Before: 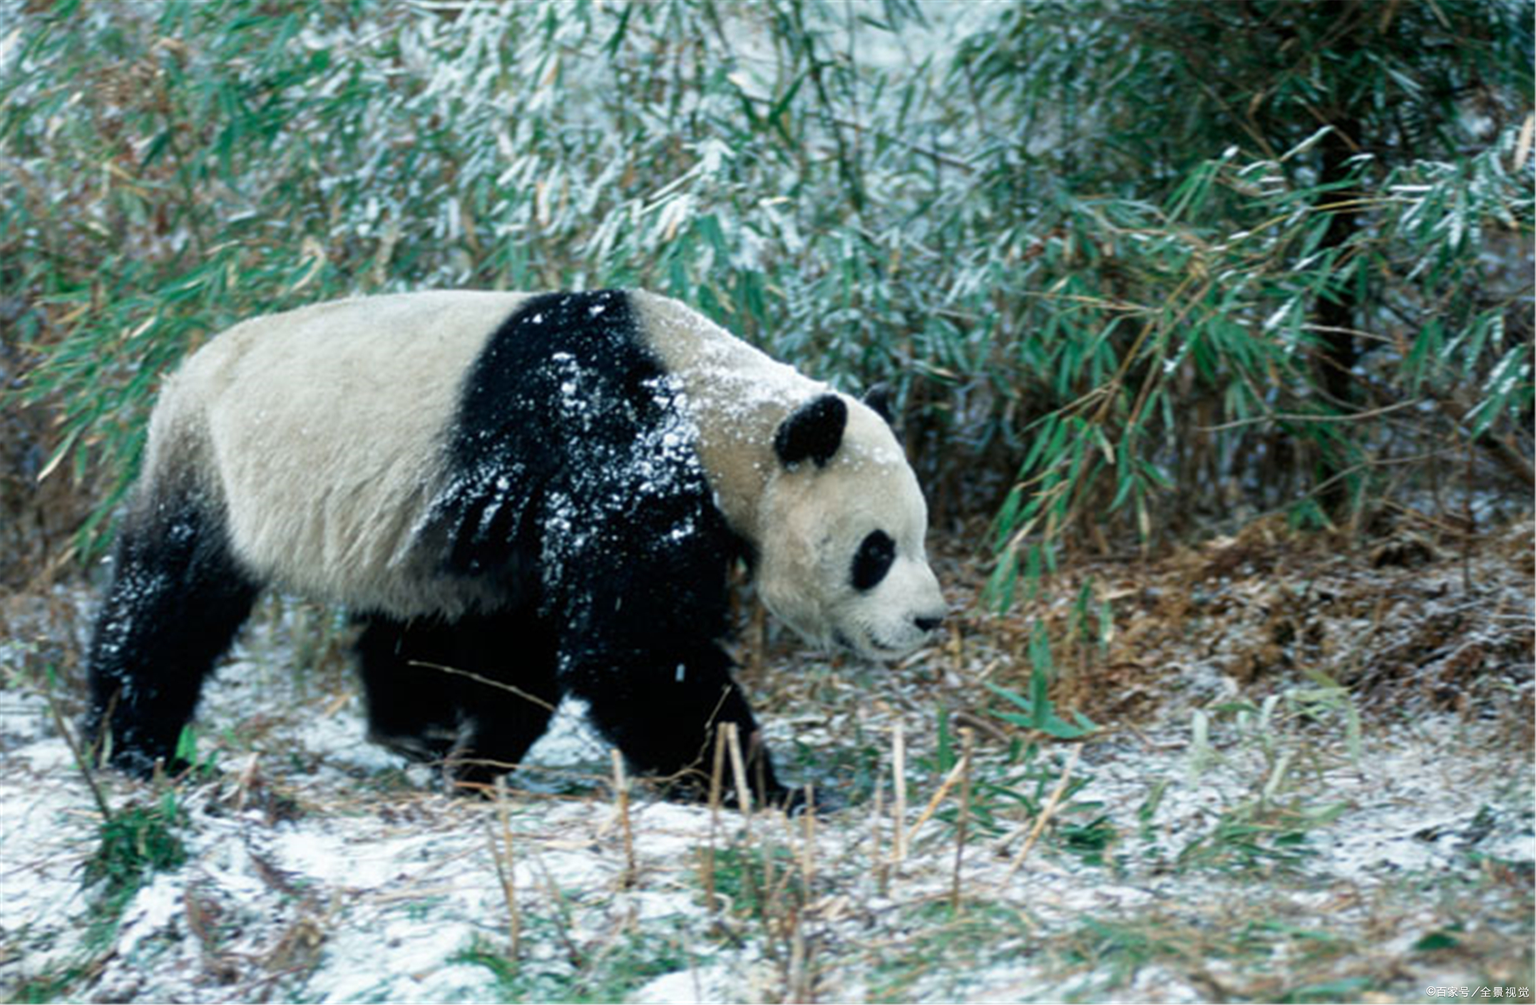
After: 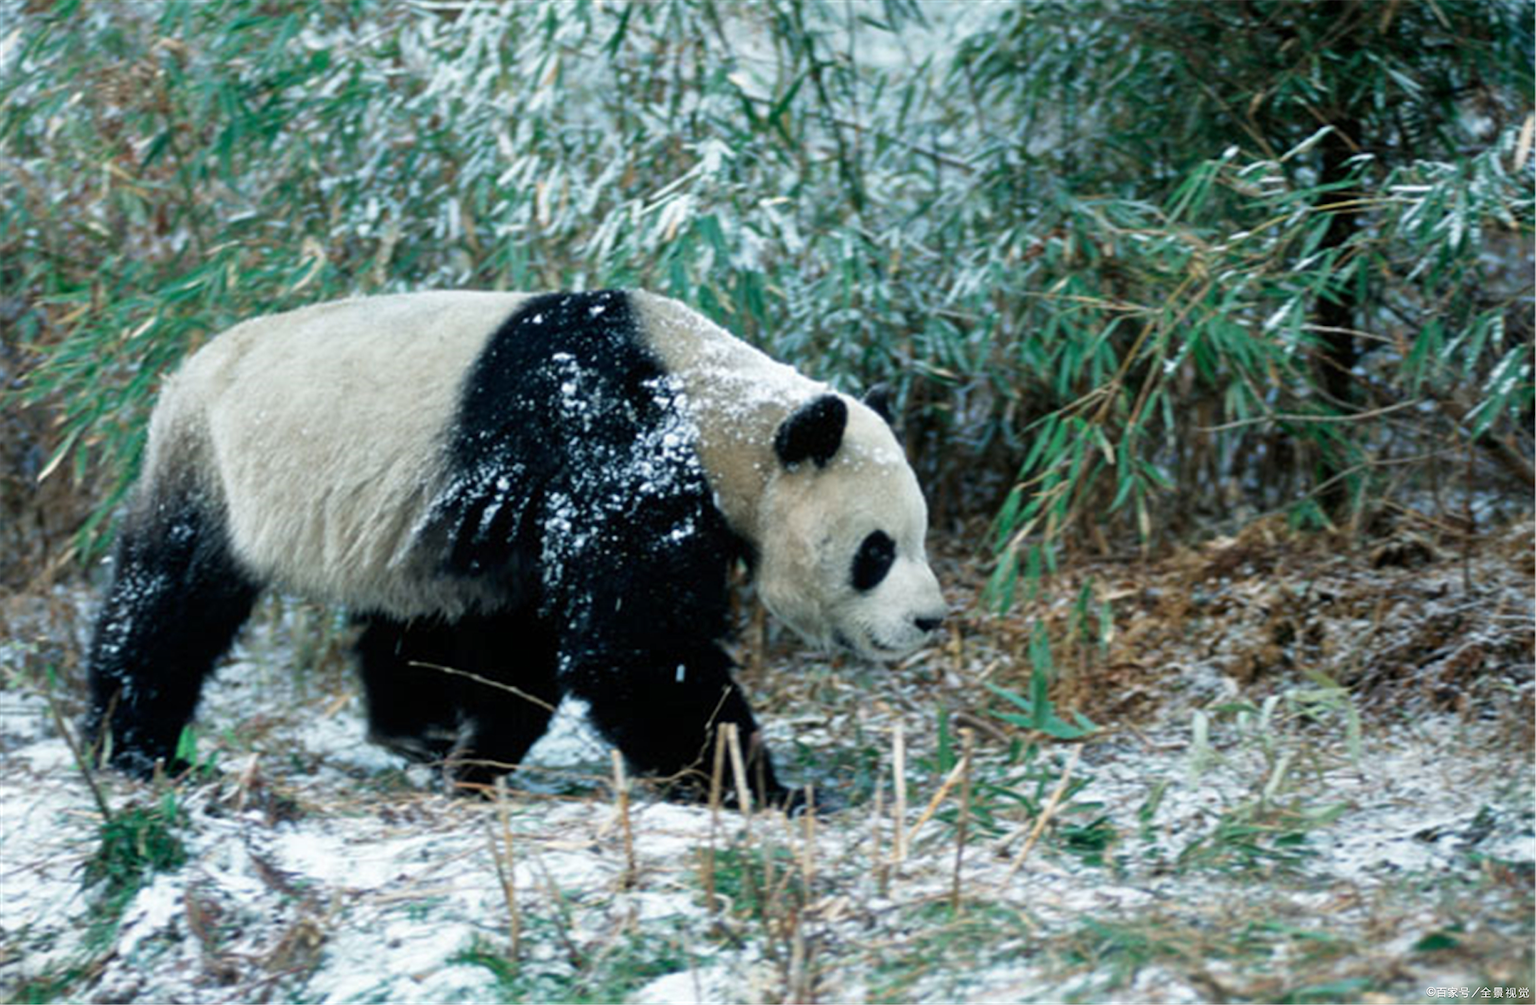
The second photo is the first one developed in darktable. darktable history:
shadows and highlights: shadows 37.83, highlights -27.17, soften with gaussian
